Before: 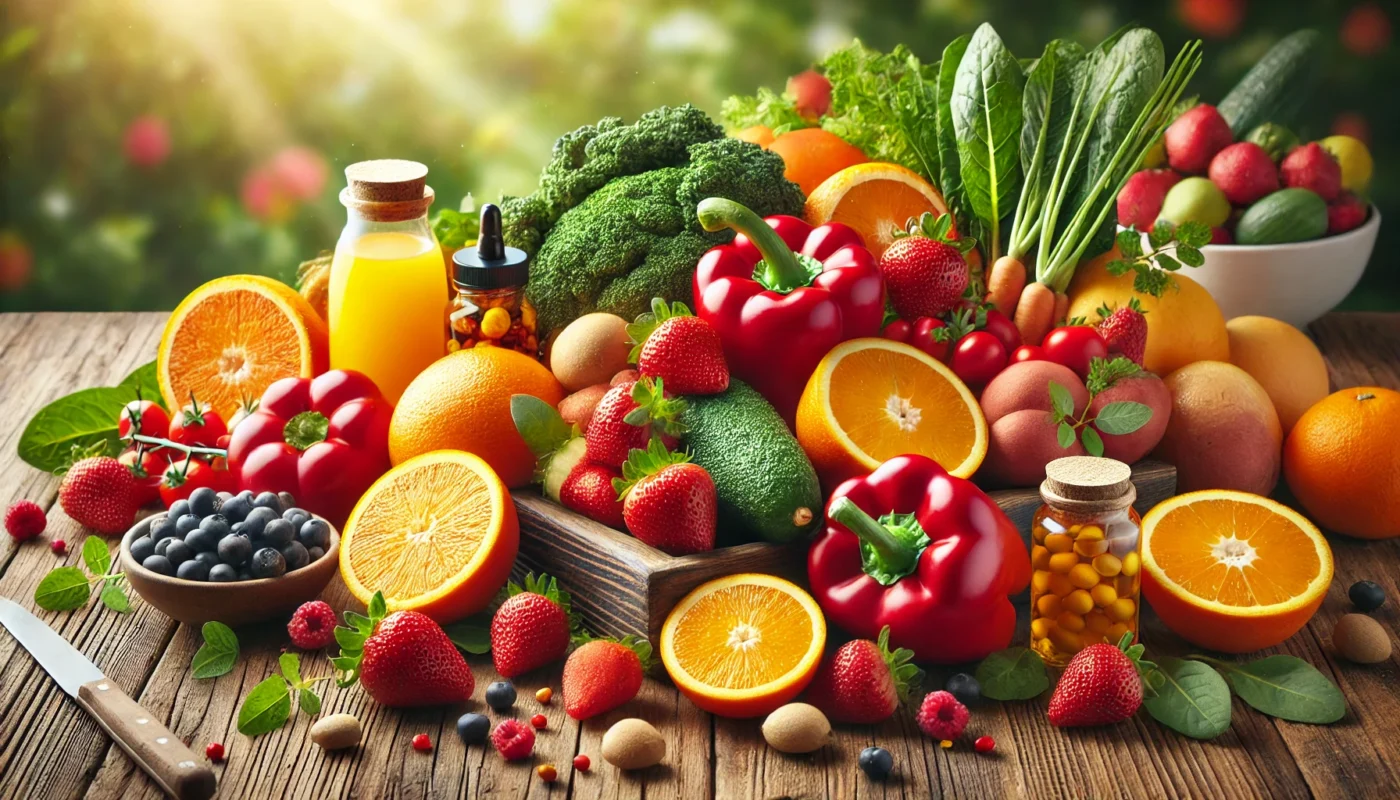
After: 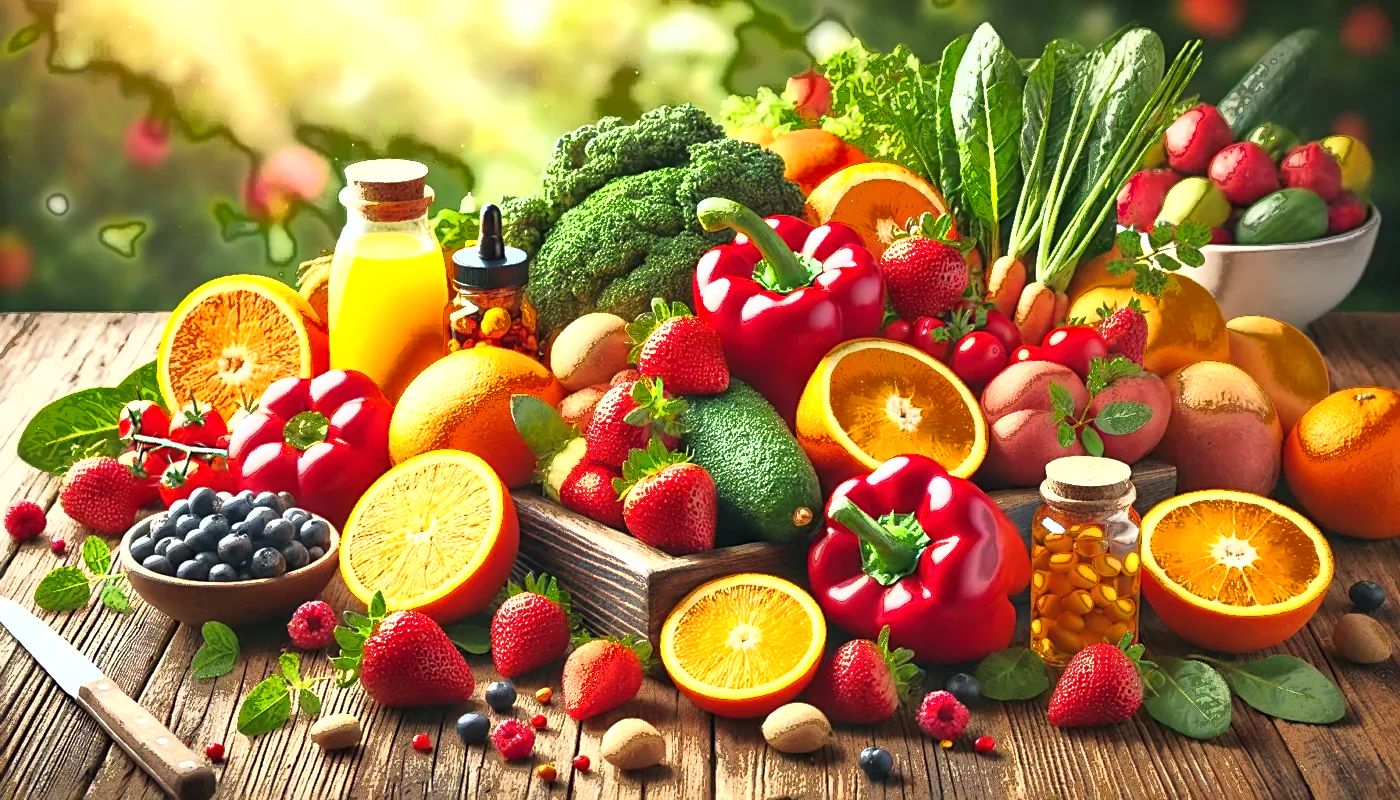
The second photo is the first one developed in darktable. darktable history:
fill light: exposure -0.73 EV, center 0.69, width 2.2
exposure: black level correction 0, exposure 0.7 EV, compensate exposure bias true, compensate highlight preservation false
sharpen: radius 2.529, amount 0.323
